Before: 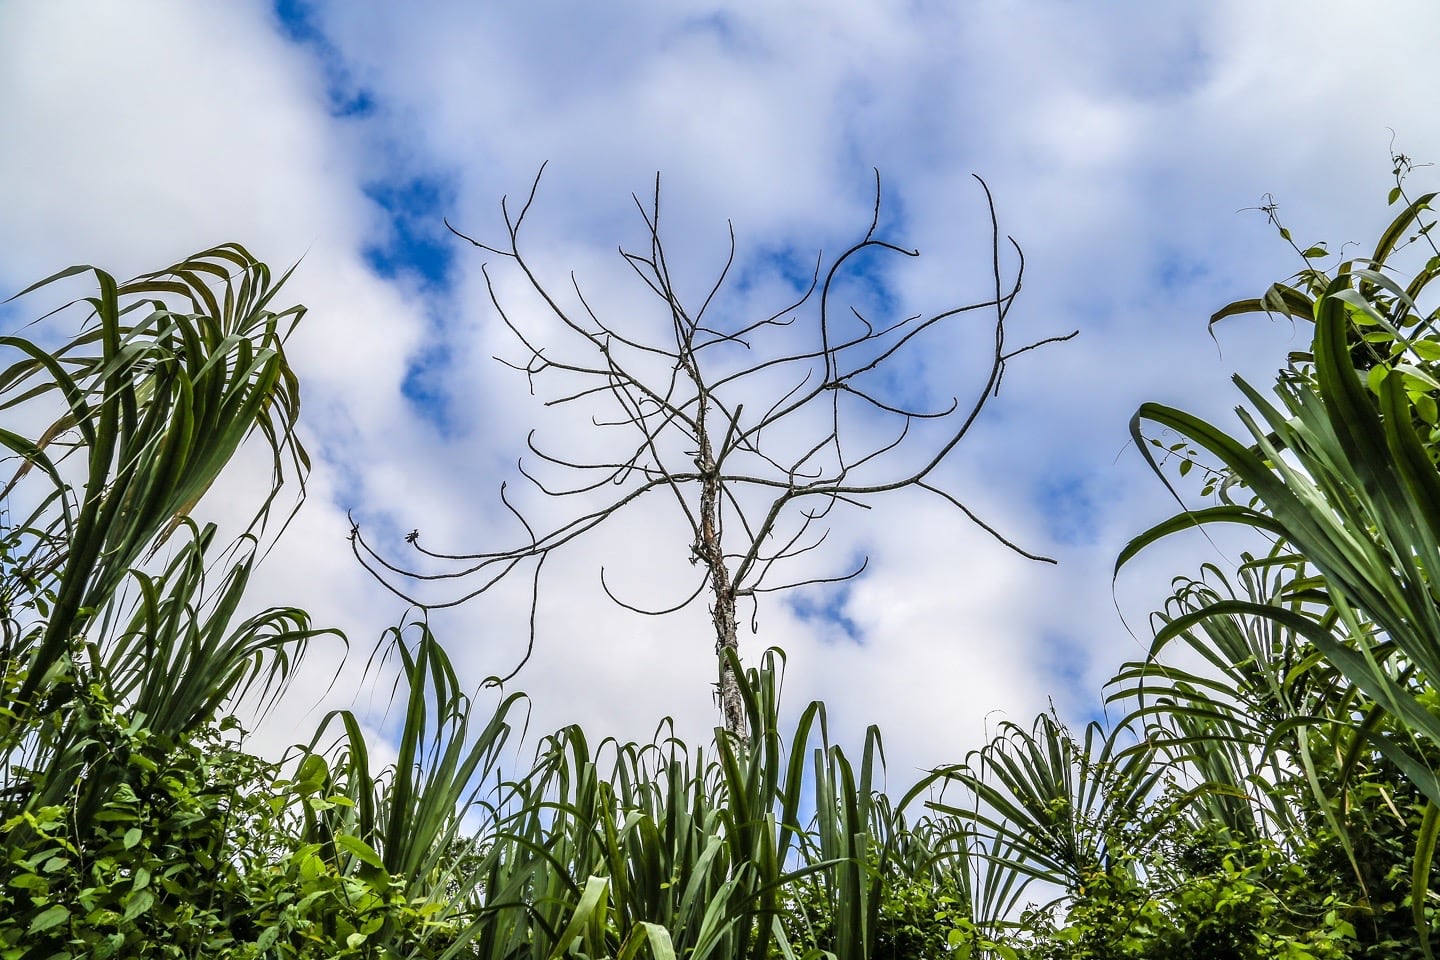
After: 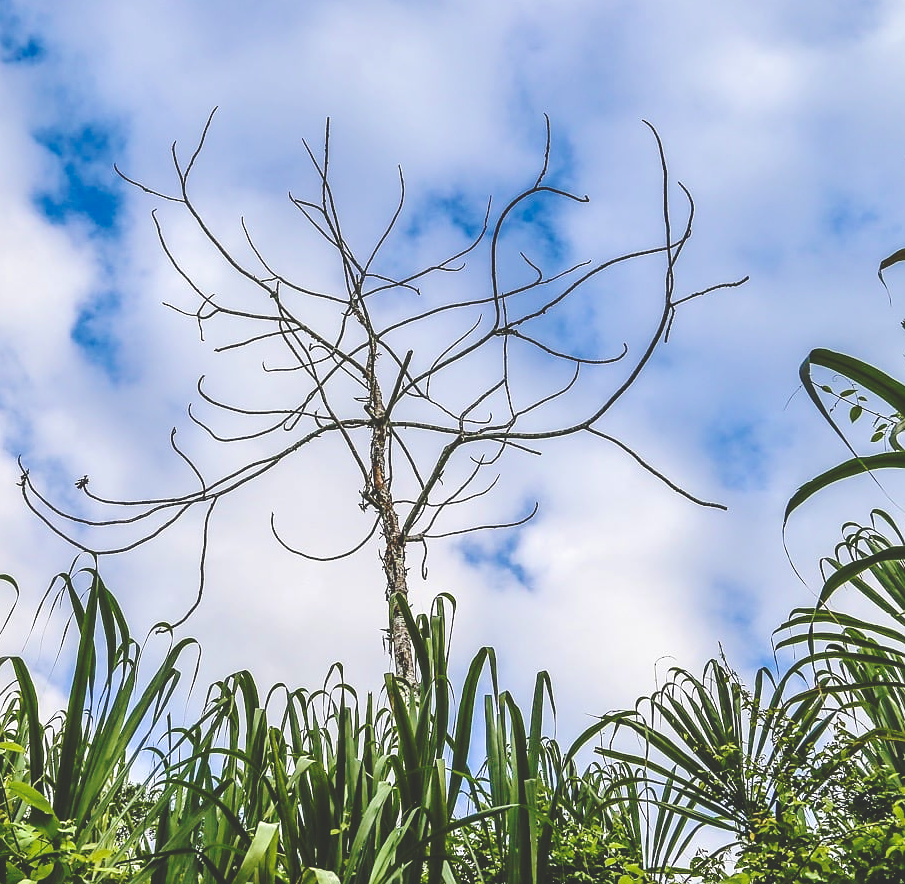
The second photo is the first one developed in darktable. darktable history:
sharpen: radius 0.992, threshold 1.003
base curve: curves: ch0 [(0, 0.024) (0.055, 0.065) (0.121, 0.166) (0.236, 0.319) (0.693, 0.726) (1, 1)], preserve colors none
velvia: strength 39.35%
crop and rotate: left 22.957%, top 5.629%, right 14.143%, bottom 2.276%
